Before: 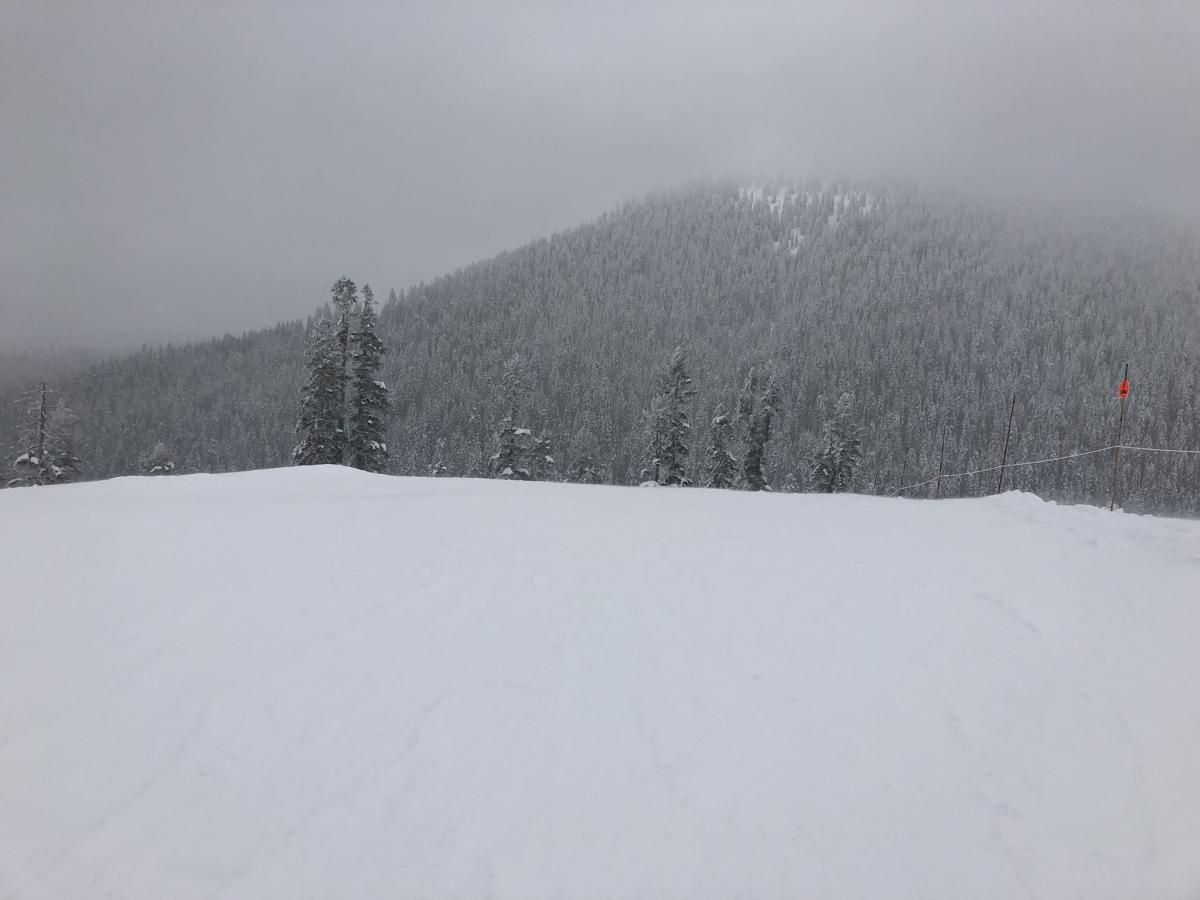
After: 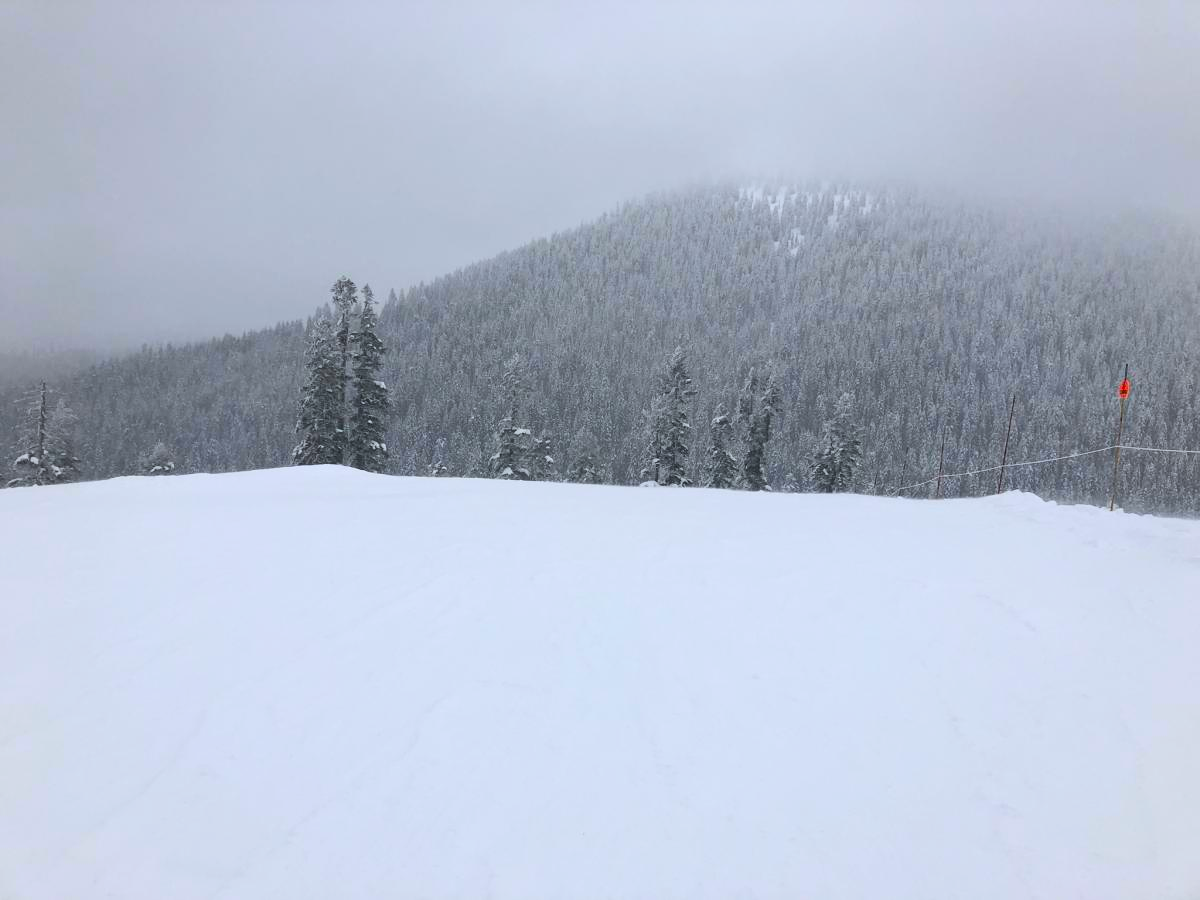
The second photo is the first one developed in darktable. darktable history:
contrast brightness saturation: contrast 0.2, brightness 0.16, saturation 0.22
color balance rgb: perceptual saturation grading › global saturation 20%, global vibrance 20%
white balance: red 0.982, blue 1.018
